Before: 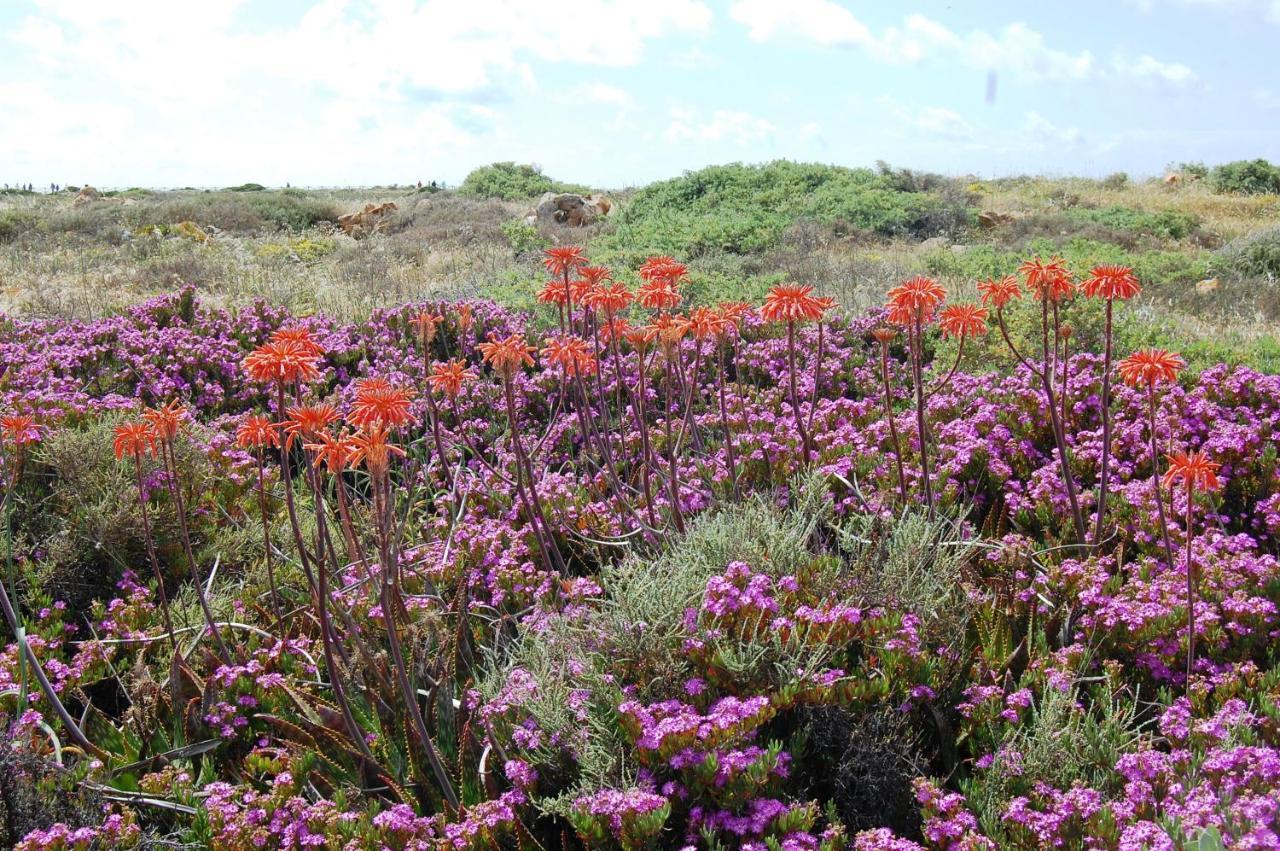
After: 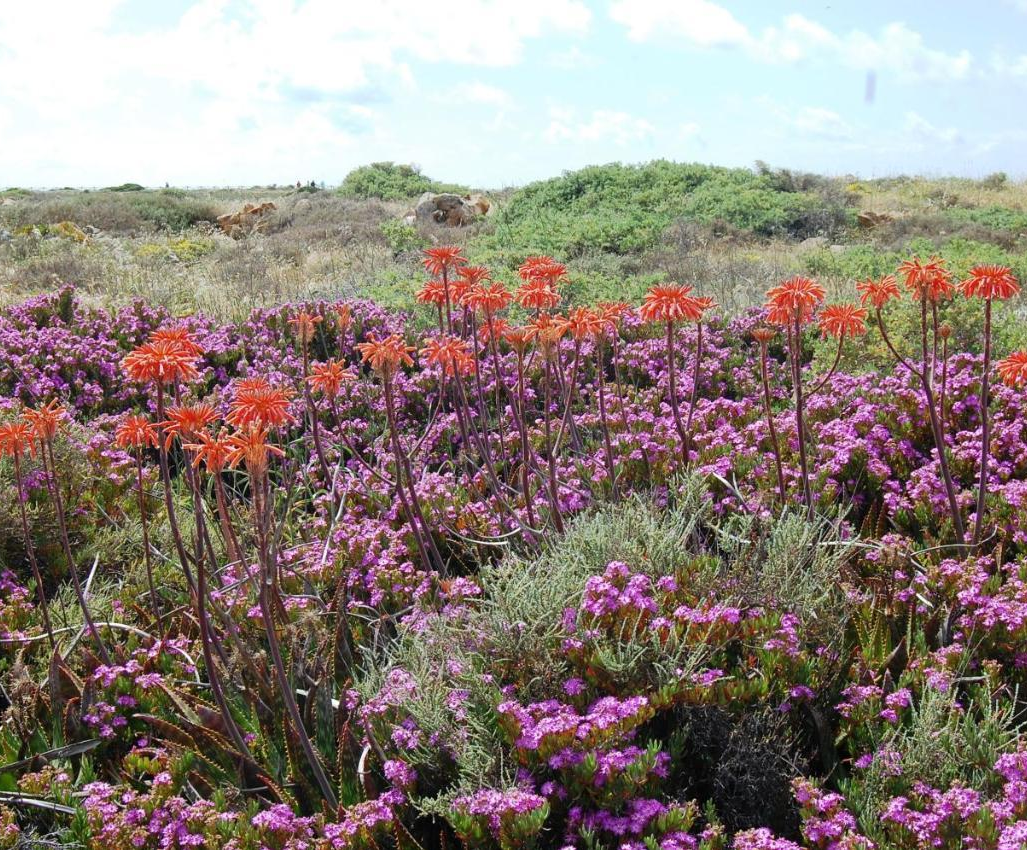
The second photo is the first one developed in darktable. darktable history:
crop and rotate: left 9.497%, right 10.256%
